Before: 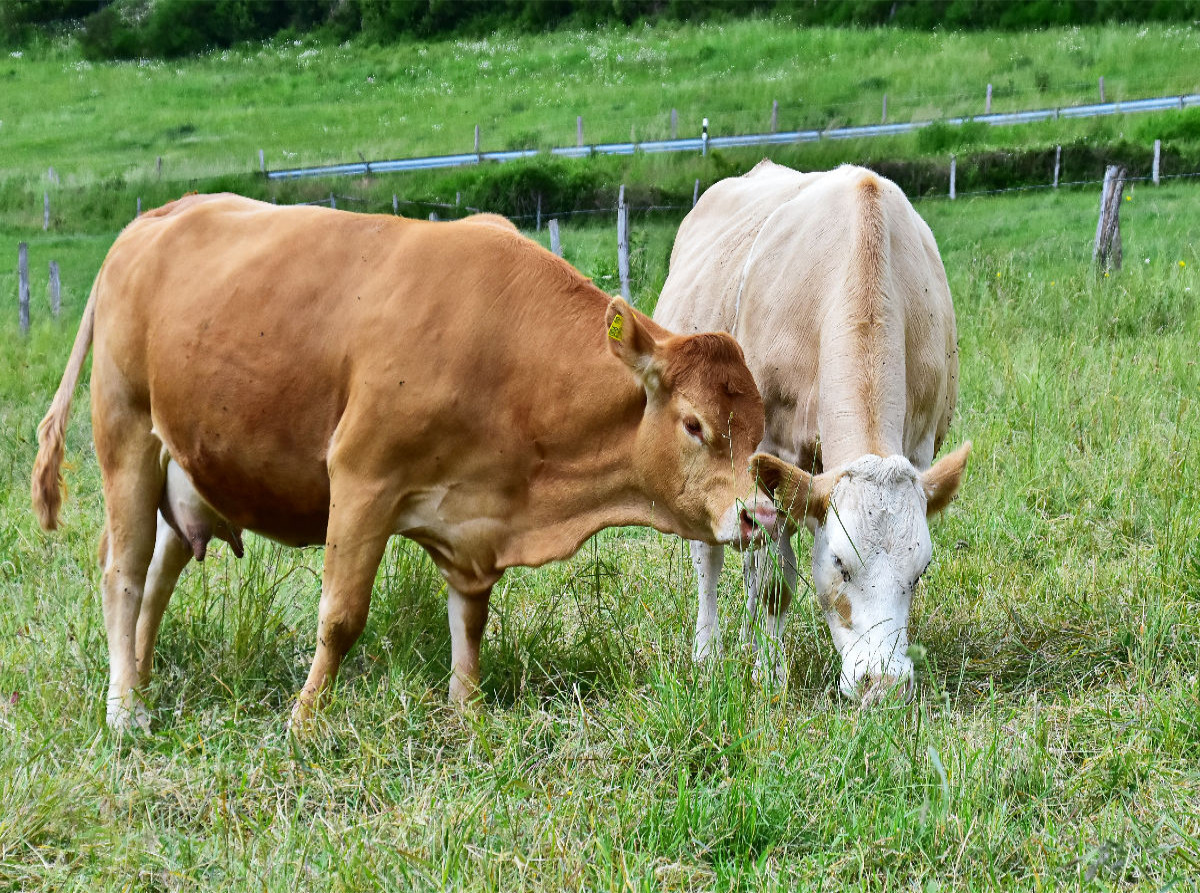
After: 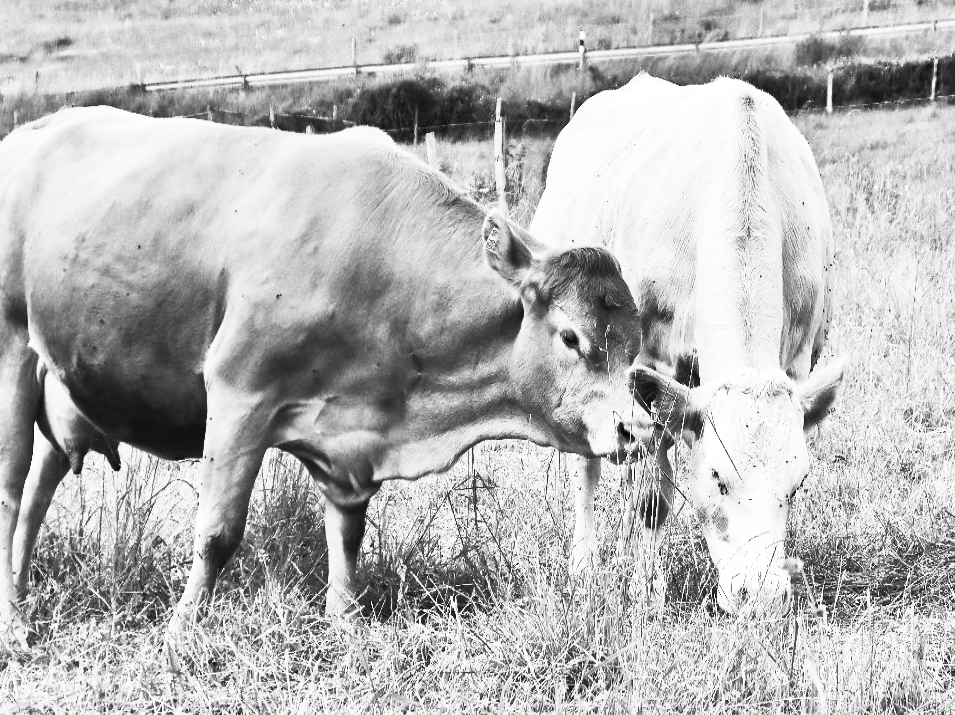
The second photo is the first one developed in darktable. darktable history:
color balance rgb: perceptual saturation grading › global saturation 17.792%, global vibrance 20%
crop and rotate: left 10.27%, top 9.852%, right 10.094%, bottom 10.066%
contrast brightness saturation: contrast 0.541, brightness 0.471, saturation -0.999
exposure: black level correction 0.002, compensate highlight preservation false
